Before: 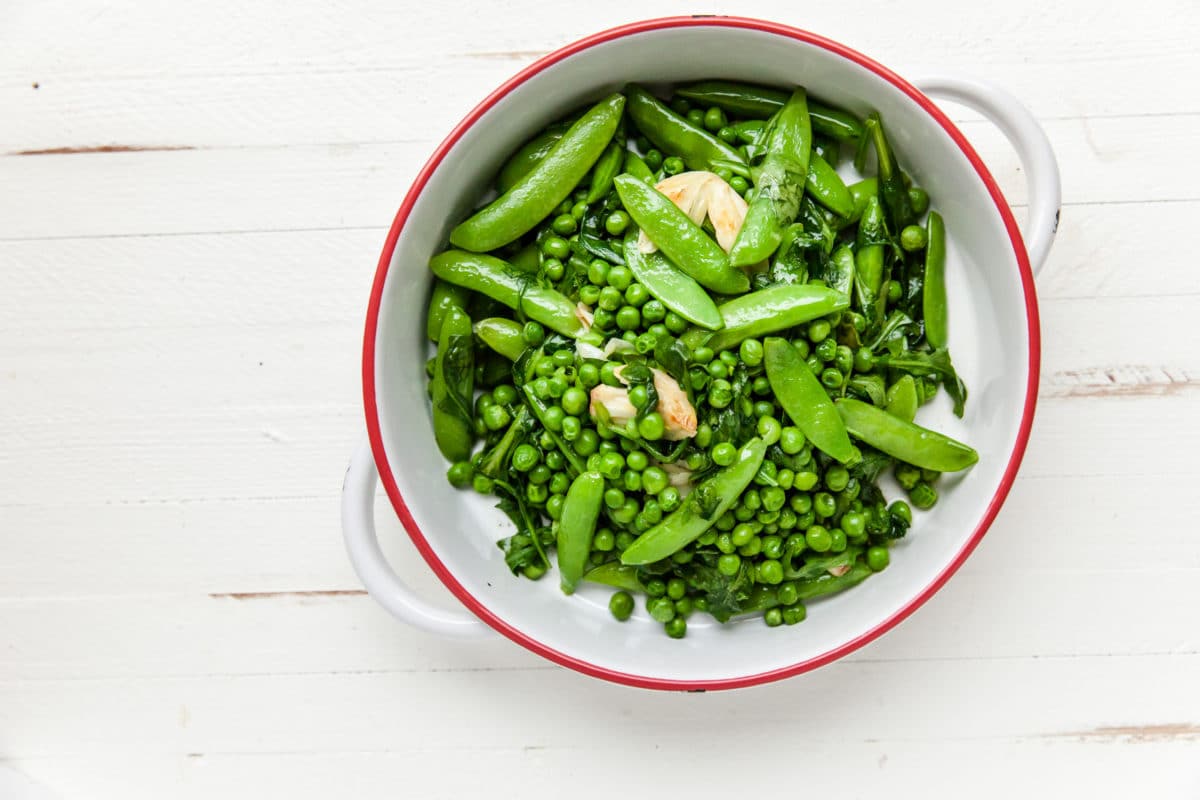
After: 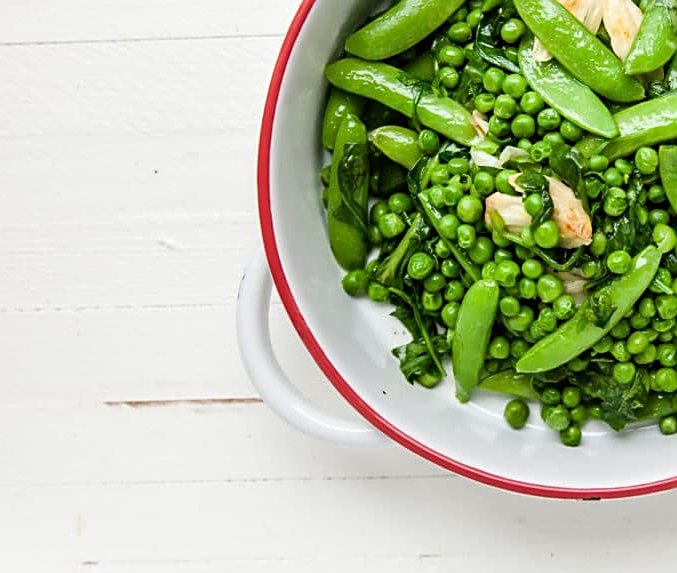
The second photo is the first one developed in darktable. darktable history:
crop: left 8.765%, top 24.049%, right 34.758%, bottom 4.316%
shadows and highlights: radius 335.03, shadows 63.98, highlights 6.1, compress 88.01%, soften with gaussian
sharpen: on, module defaults
